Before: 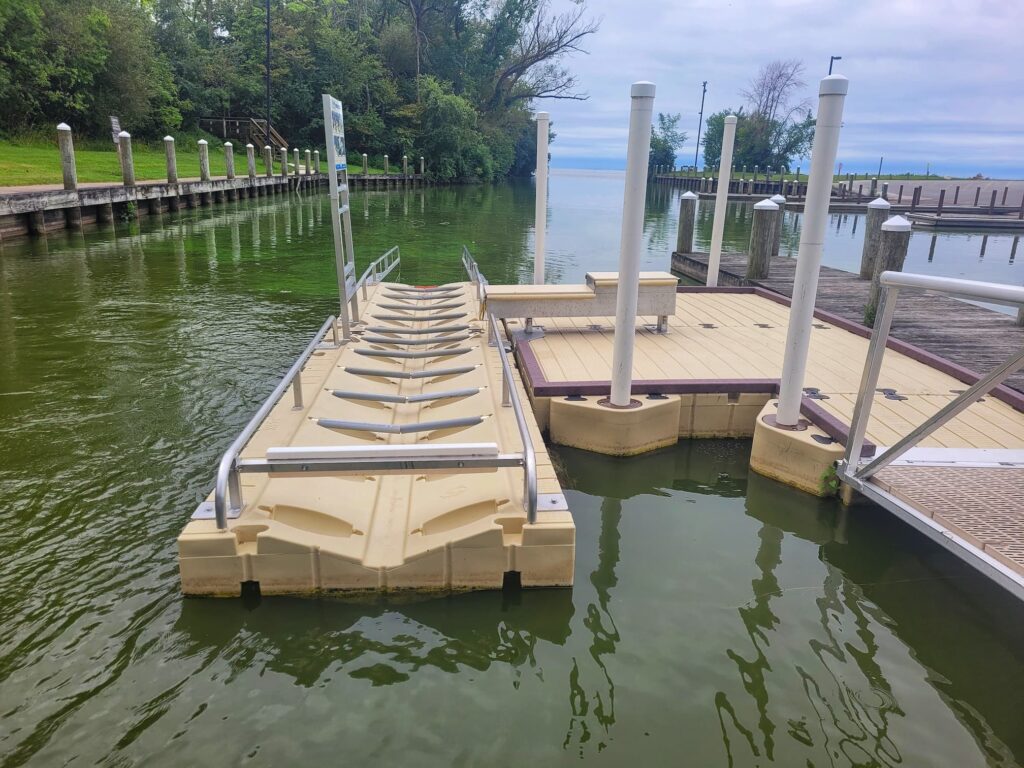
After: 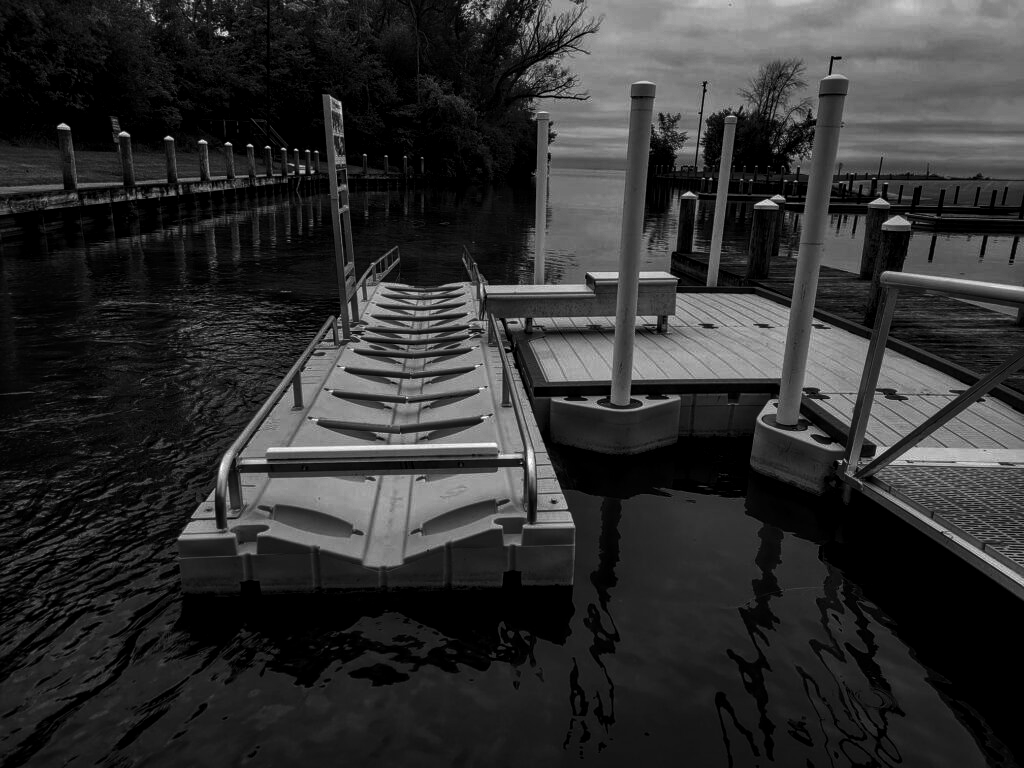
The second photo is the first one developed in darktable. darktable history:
contrast brightness saturation: contrast 0.02, brightness -1, saturation -1
local contrast: detail 130%
